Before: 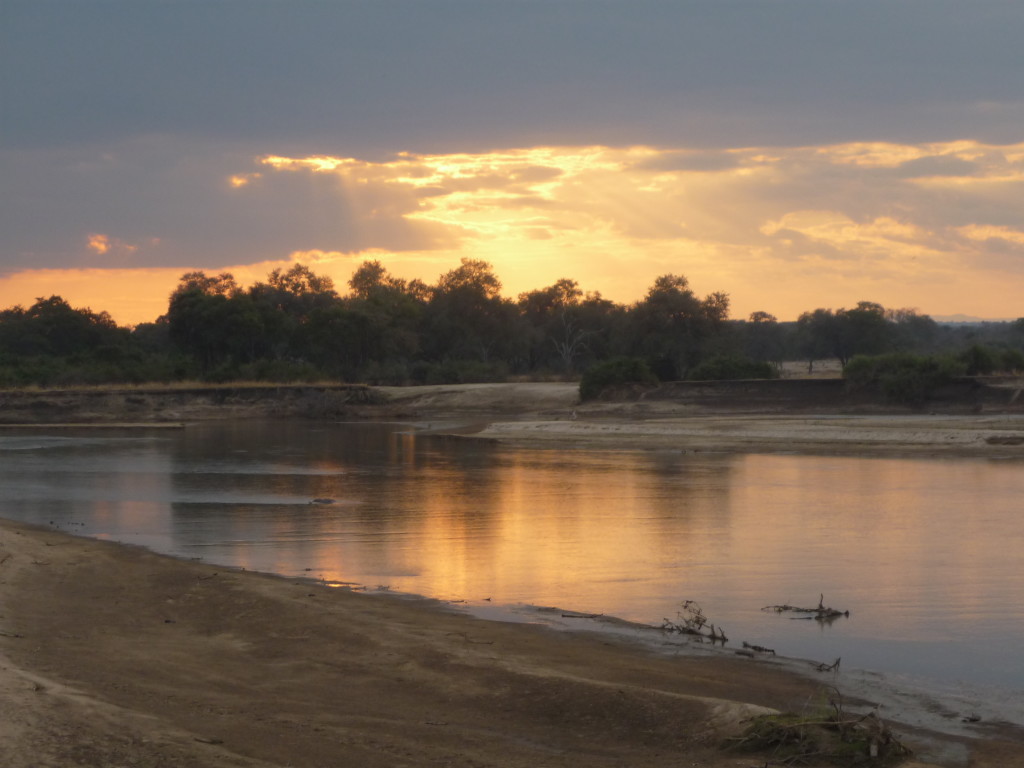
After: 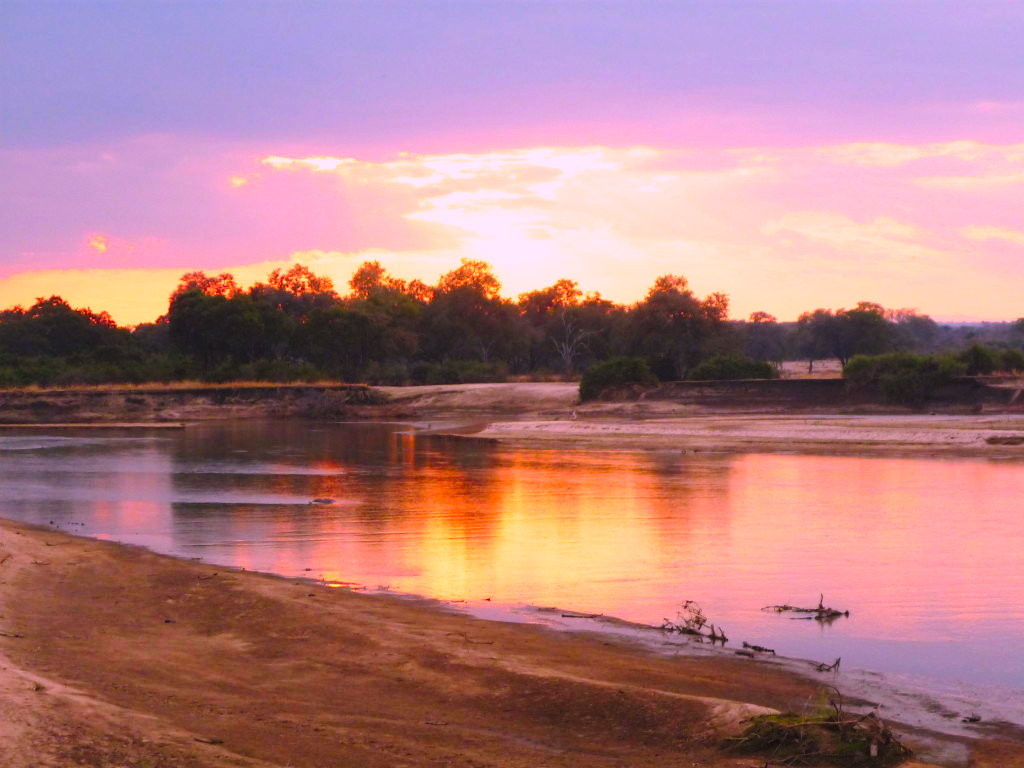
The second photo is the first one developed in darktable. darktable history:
base curve: curves: ch0 [(0, 0) (0.026, 0.03) (0.109, 0.232) (0.351, 0.748) (0.669, 0.968) (1, 1)], preserve colors none
color correction: highlights a* 19.5, highlights b* -11.53, saturation 1.69
tone equalizer: on, module defaults
